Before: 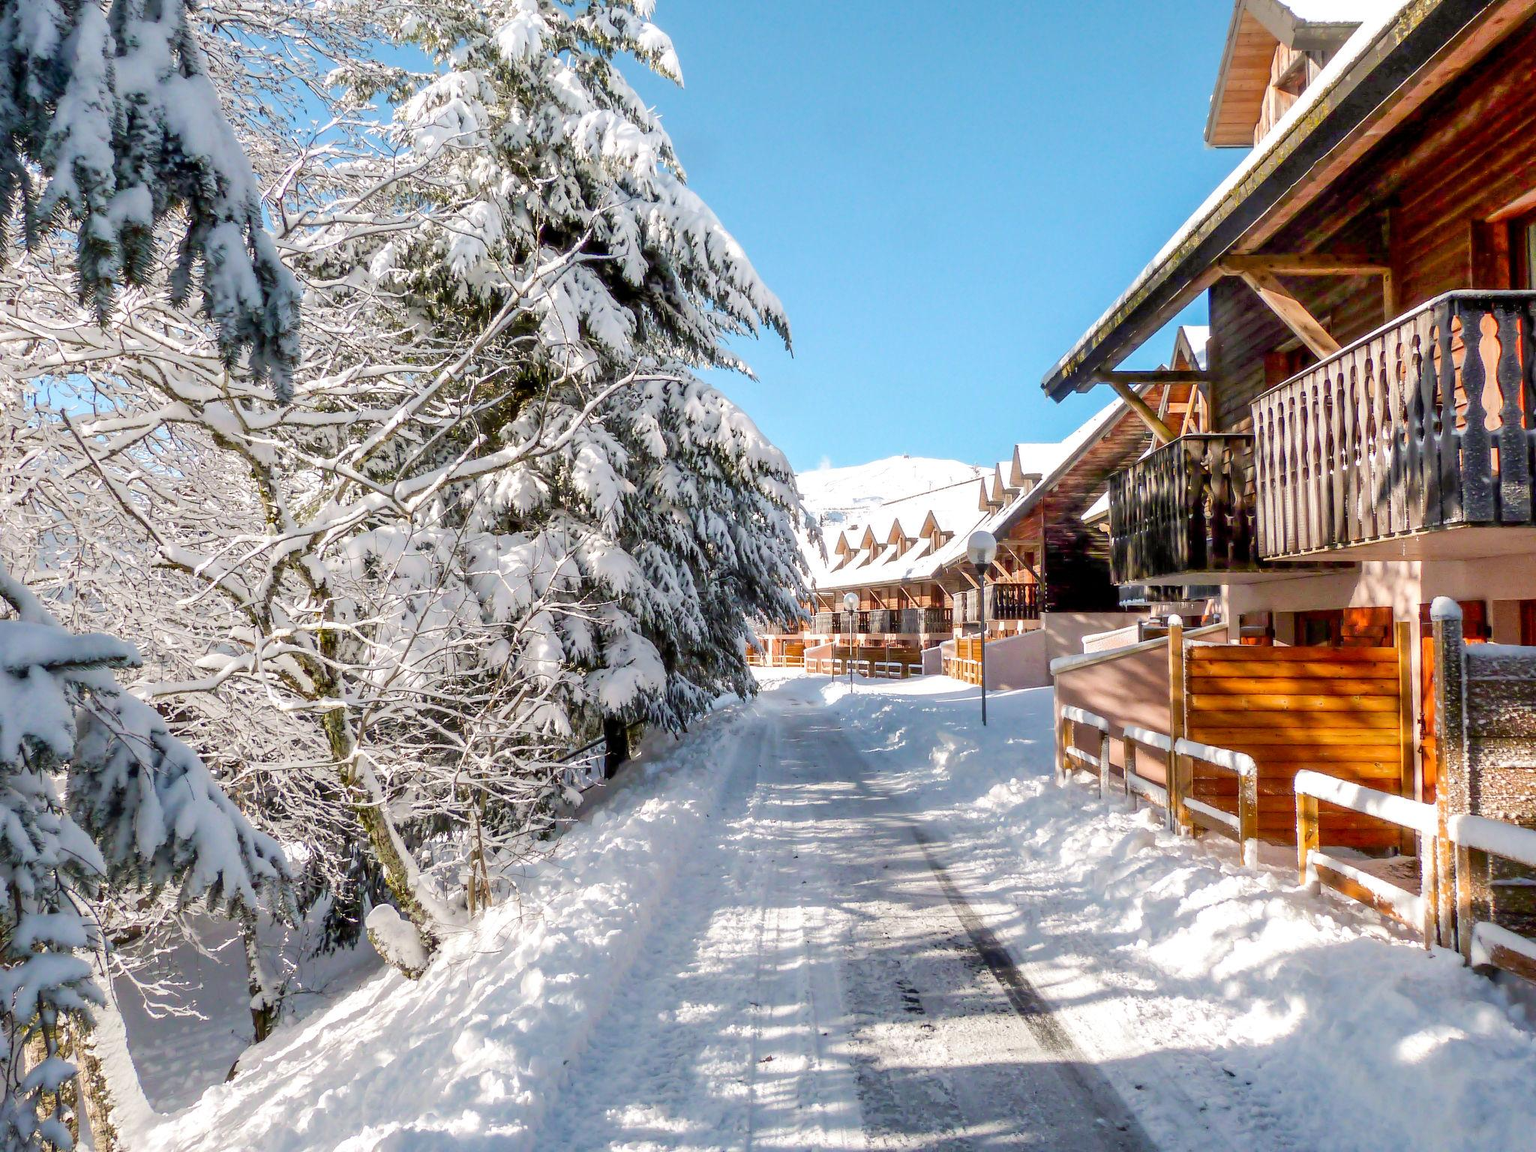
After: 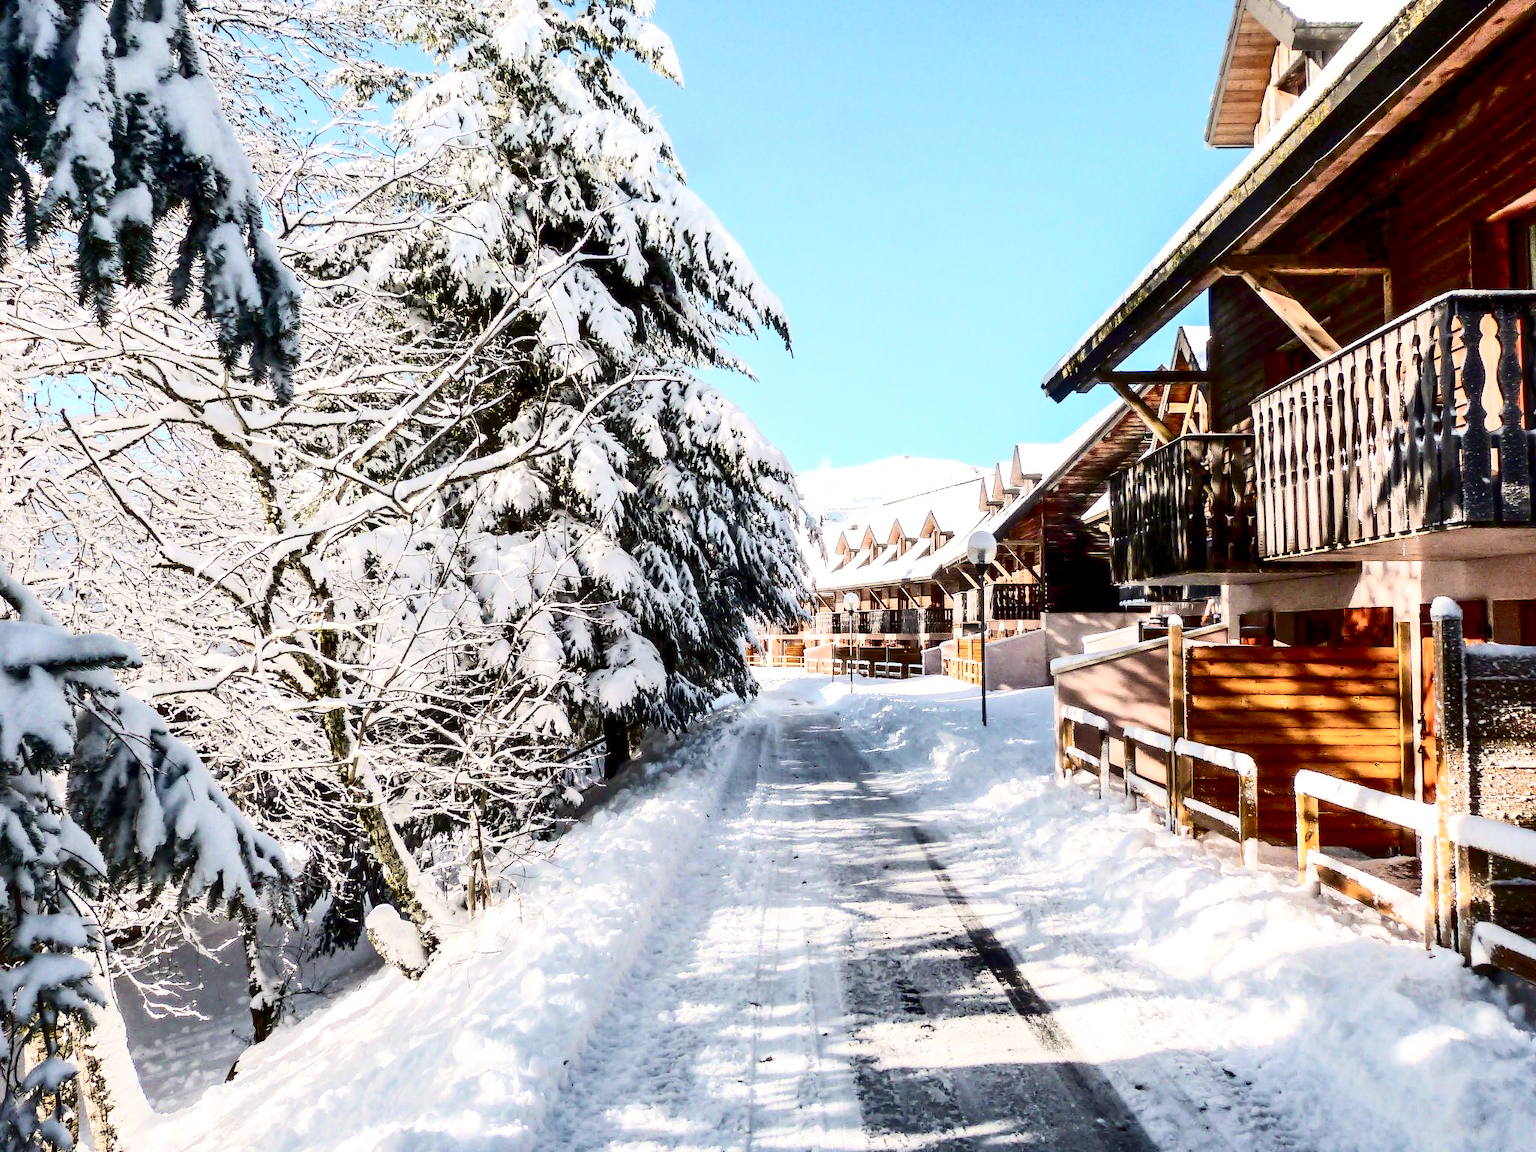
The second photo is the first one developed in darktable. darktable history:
contrast brightness saturation: contrast 0.51, saturation -0.091
